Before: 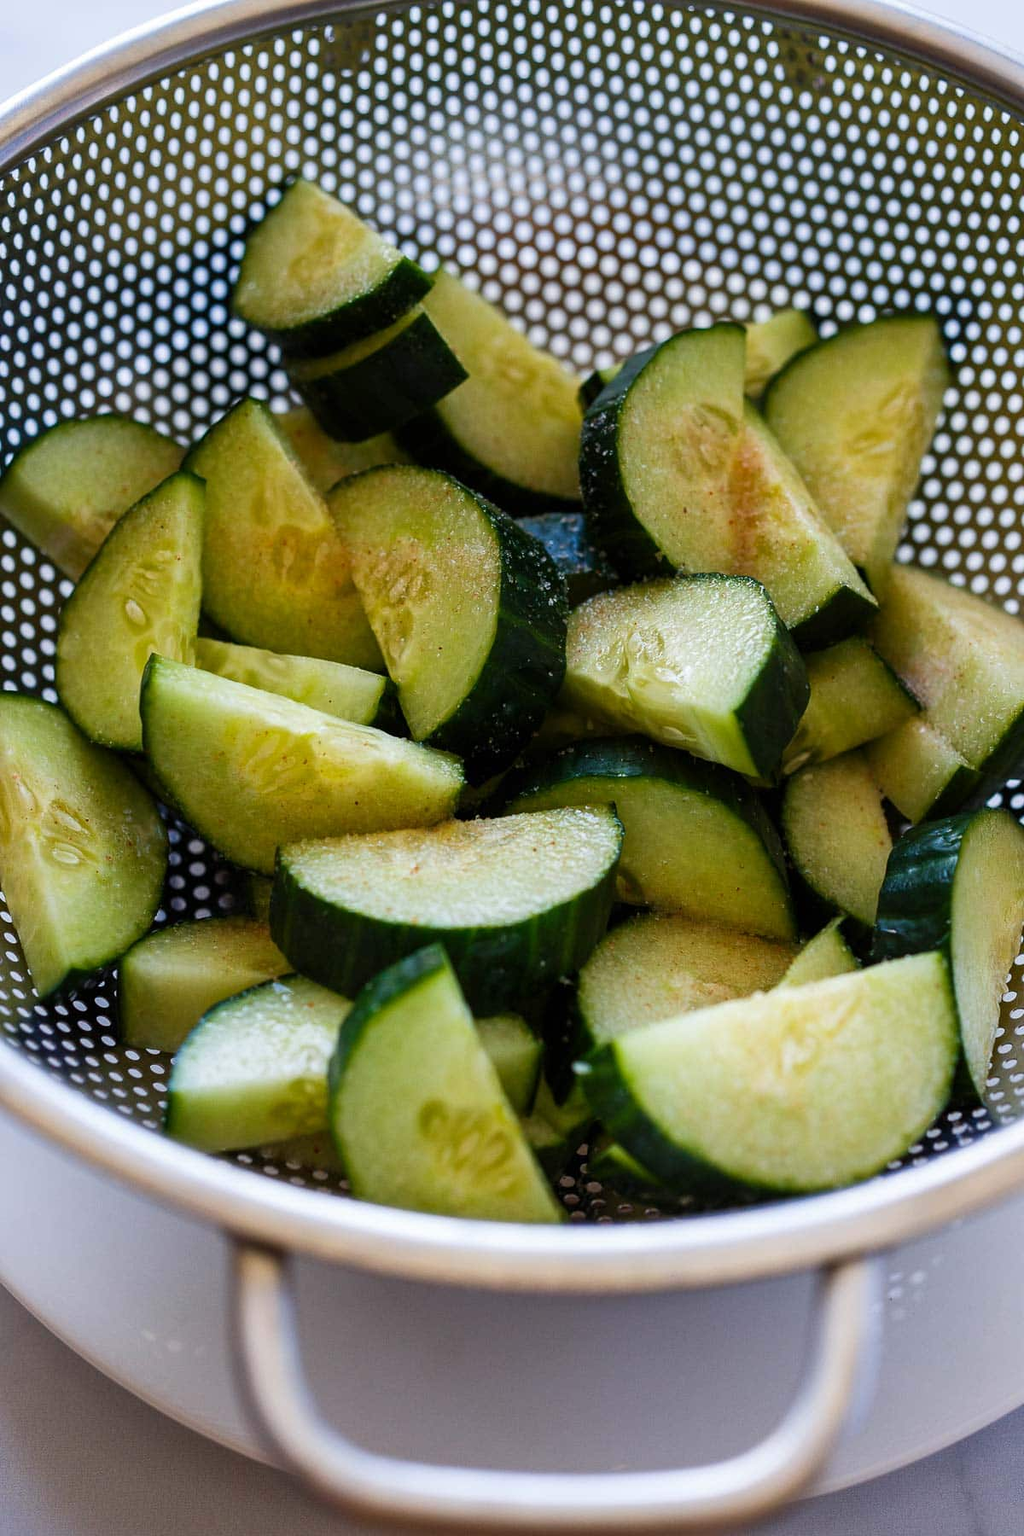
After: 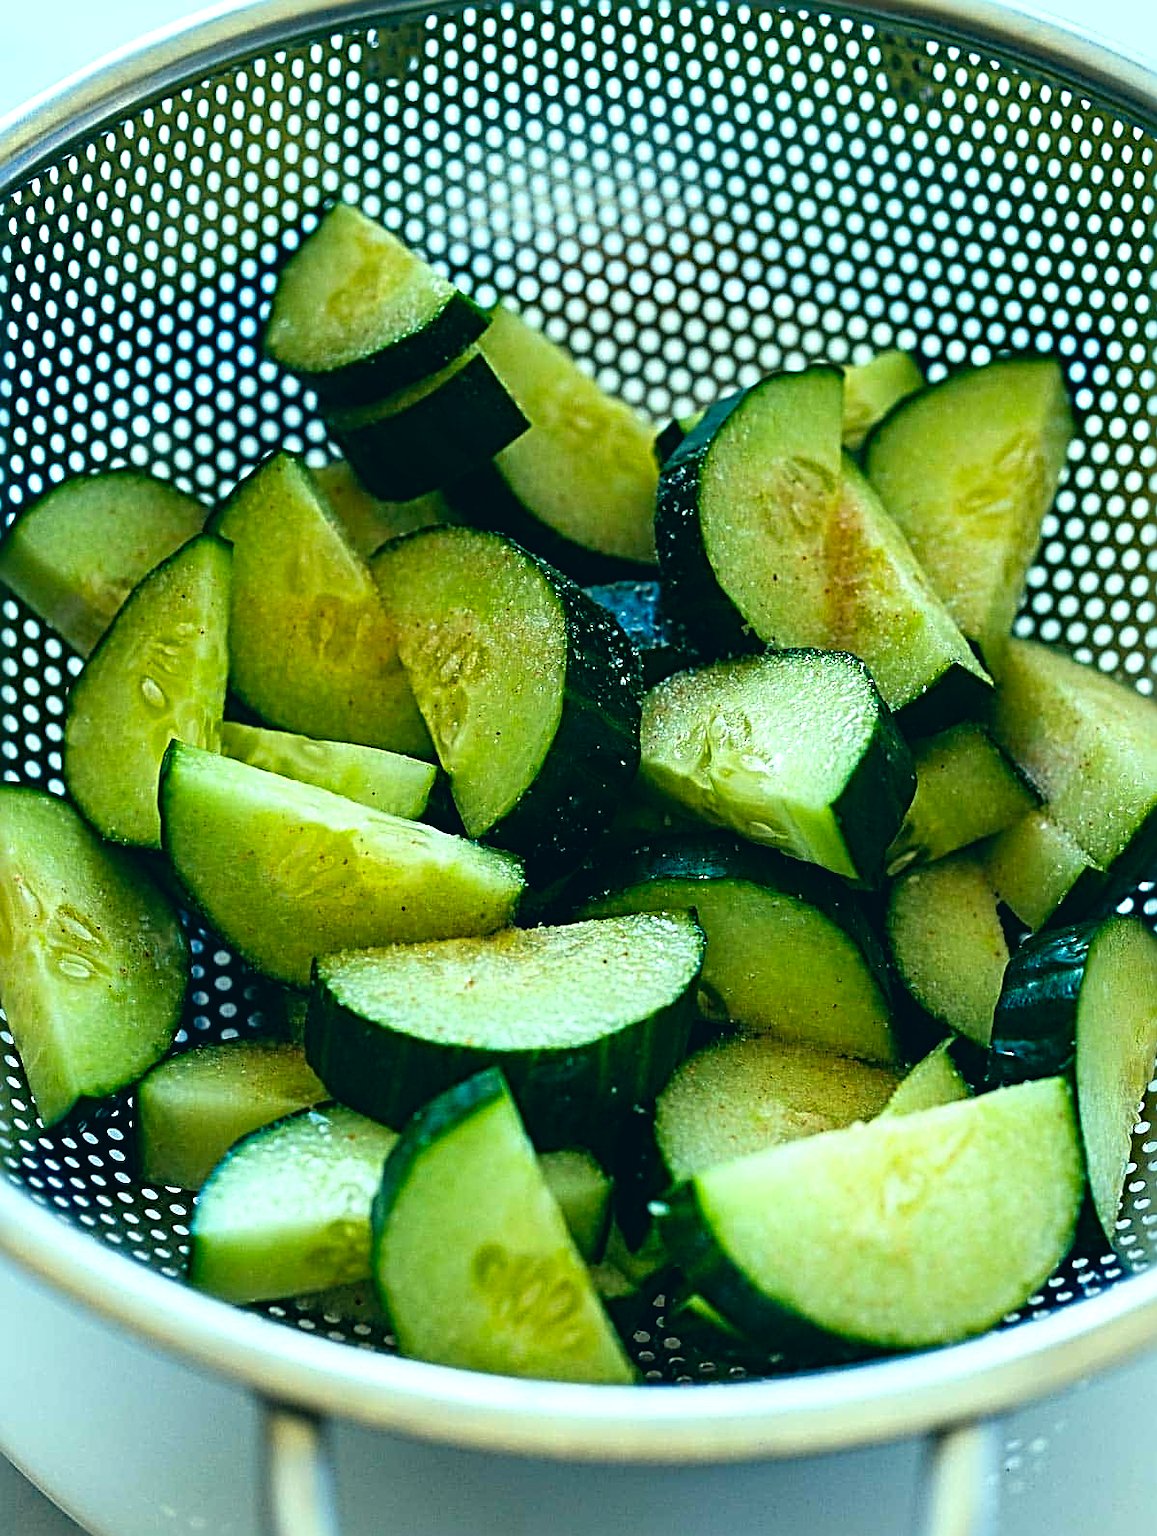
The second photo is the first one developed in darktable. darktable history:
crop and rotate: top 0%, bottom 11.561%
sharpen: radius 3.677, amount 0.924
local contrast: mode bilateral grid, contrast 100, coarseness 99, detail 93%, midtone range 0.2
tone equalizer: -8 EV -0.409 EV, -7 EV -0.387 EV, -6 EV -0.338 EV, -5 EV -0.252 EV, -3 EV 0.247 EV, -2 EV 0.326 EV, -1 EV 0.408 EV, +0 EV 0.421 EV
exposure: compensate highlight preservation false
contrast brightness saturation: saturation 0.097
color correction: highlights a* -19.55, highlights b* 9.8, shadows a* -20.3, shadows b* -10.22
